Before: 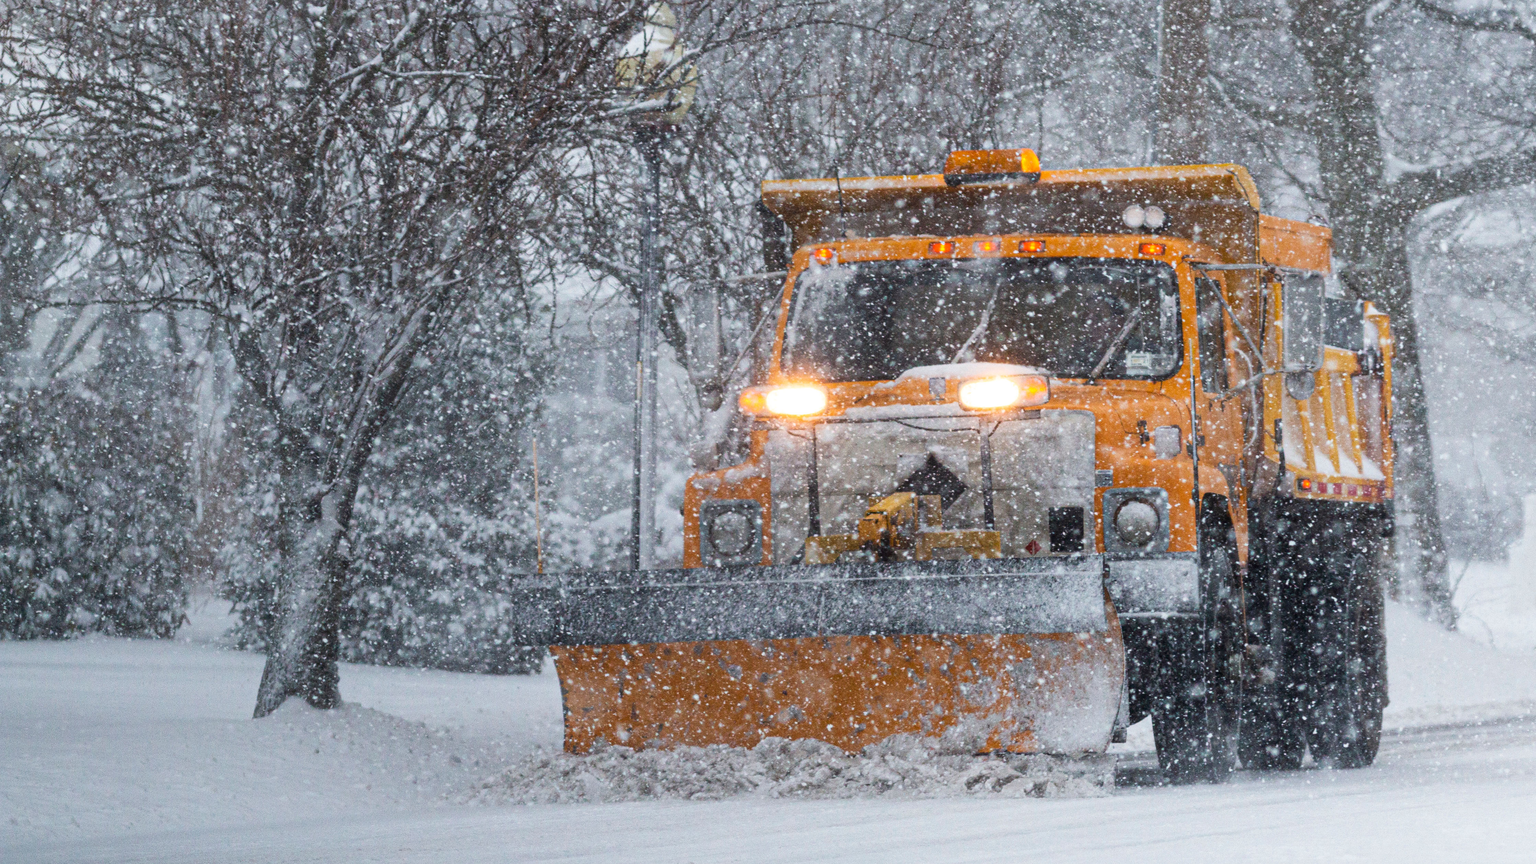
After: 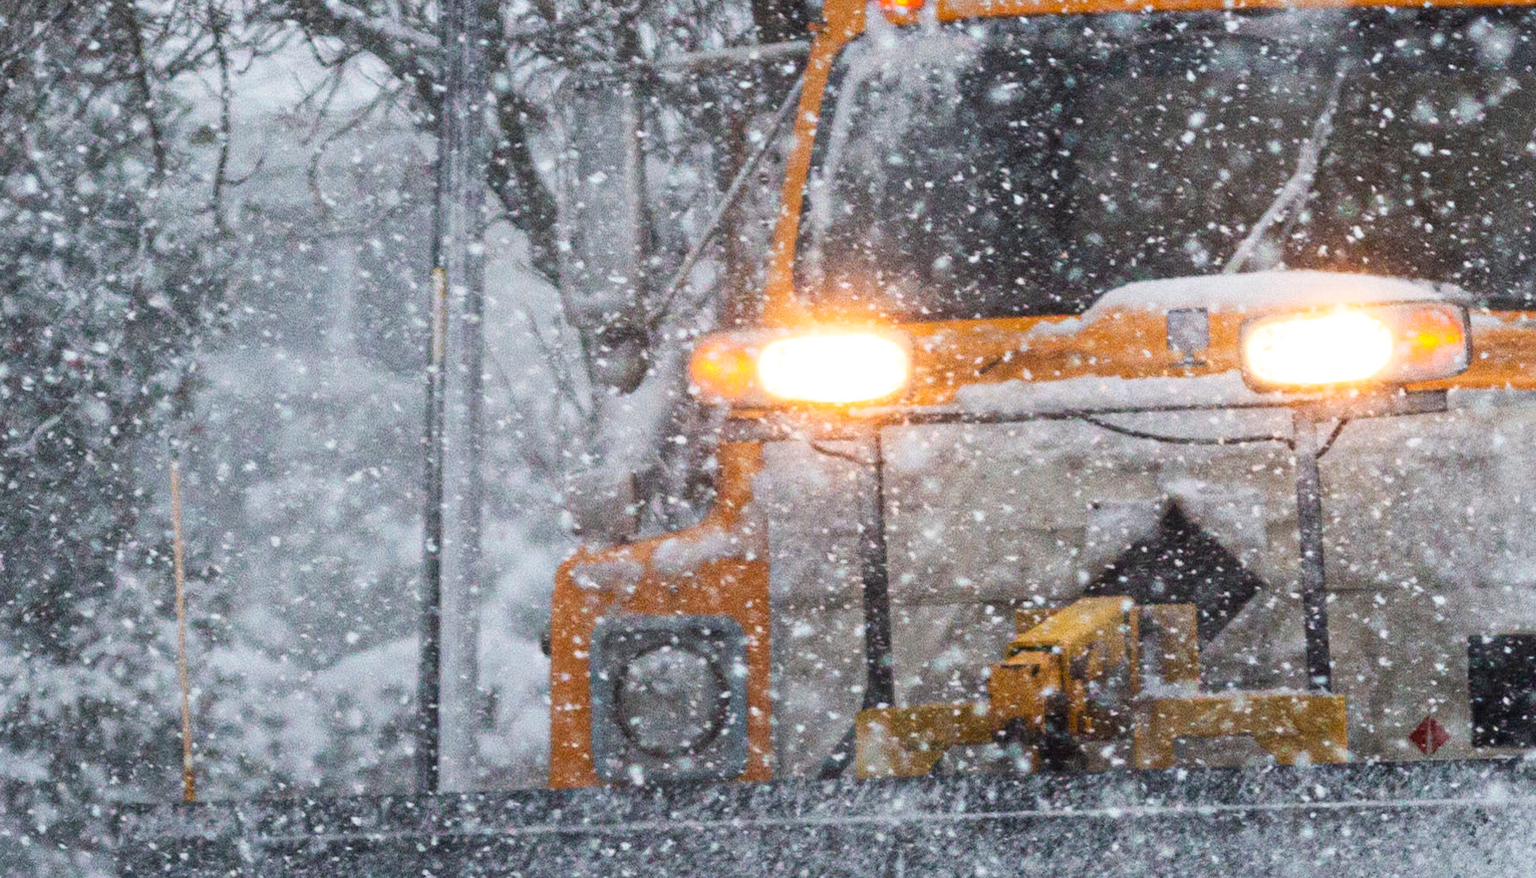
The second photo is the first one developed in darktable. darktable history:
crop: left 30.283%, top 29.497%, right 29.942%, bottom 30.015%
tone equalizer: on, module defaults
